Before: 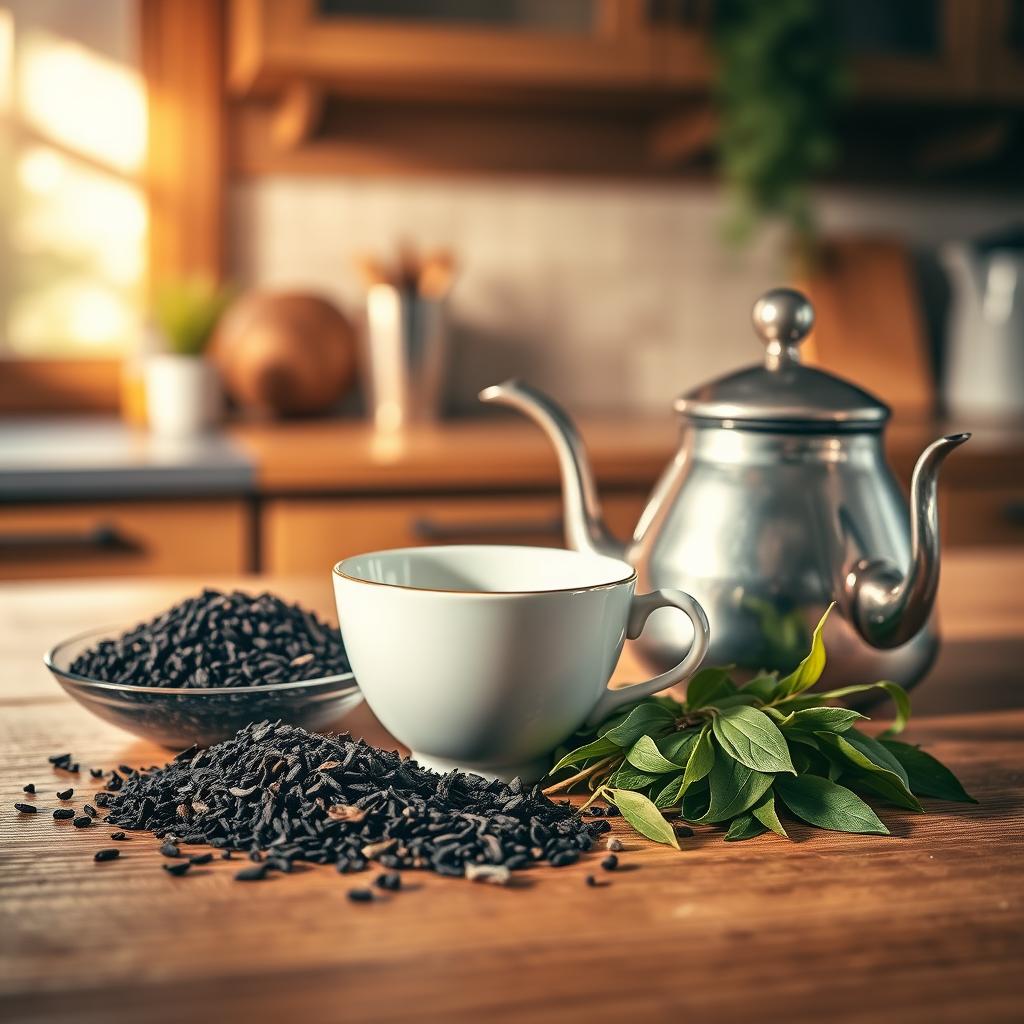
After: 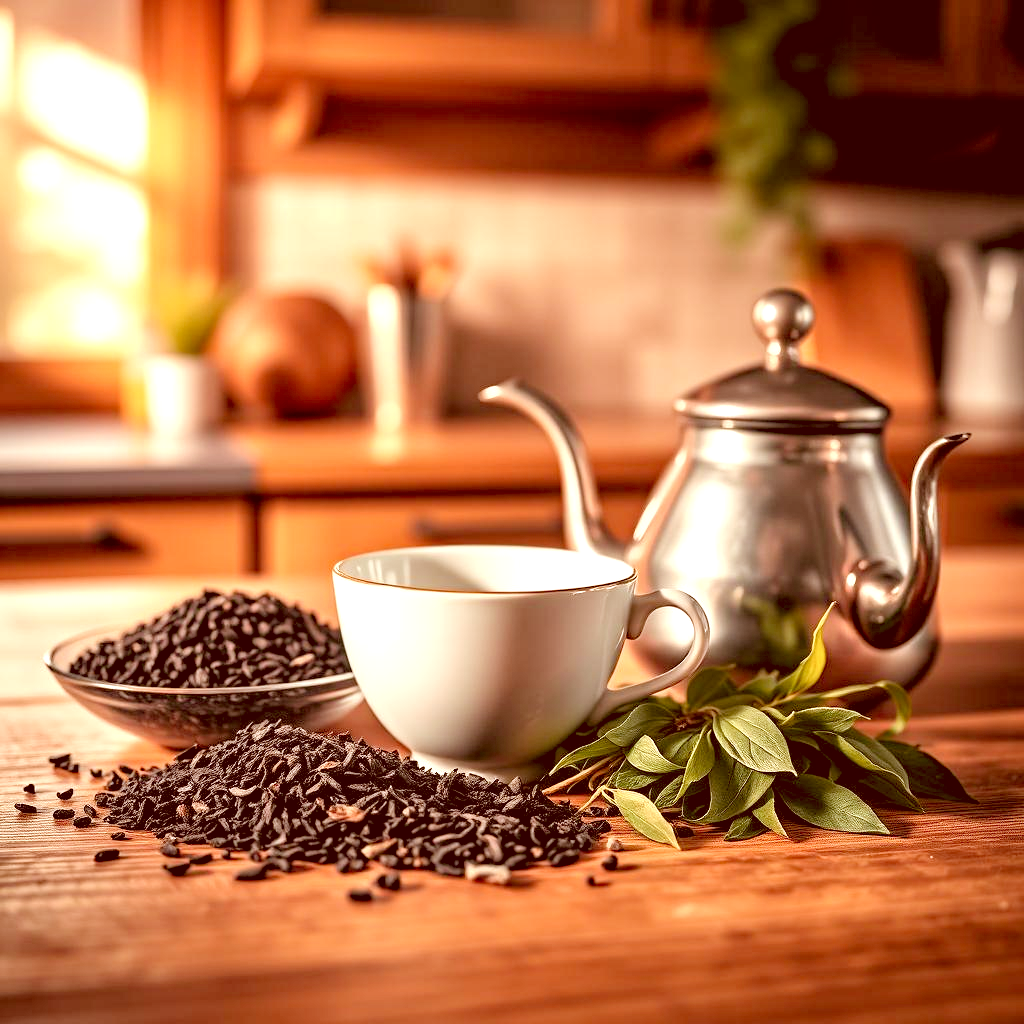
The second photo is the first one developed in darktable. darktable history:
exposure: black level correction 0.004, exposure 0.017 EV, compensate exposure bias true, compensate highlight preservation false
haze removal: compatibility mode true, adaptive false
levels: levels [0.044, 0.416, 0.908]
color correction: highlights a* 9.13, highlights b* 8.5, shadows a* 39.39, shadows b* 39.31, saturation 0.772
local contrast: highlights 105%, shadows 98%, detail 119%, midtone range 0.2
